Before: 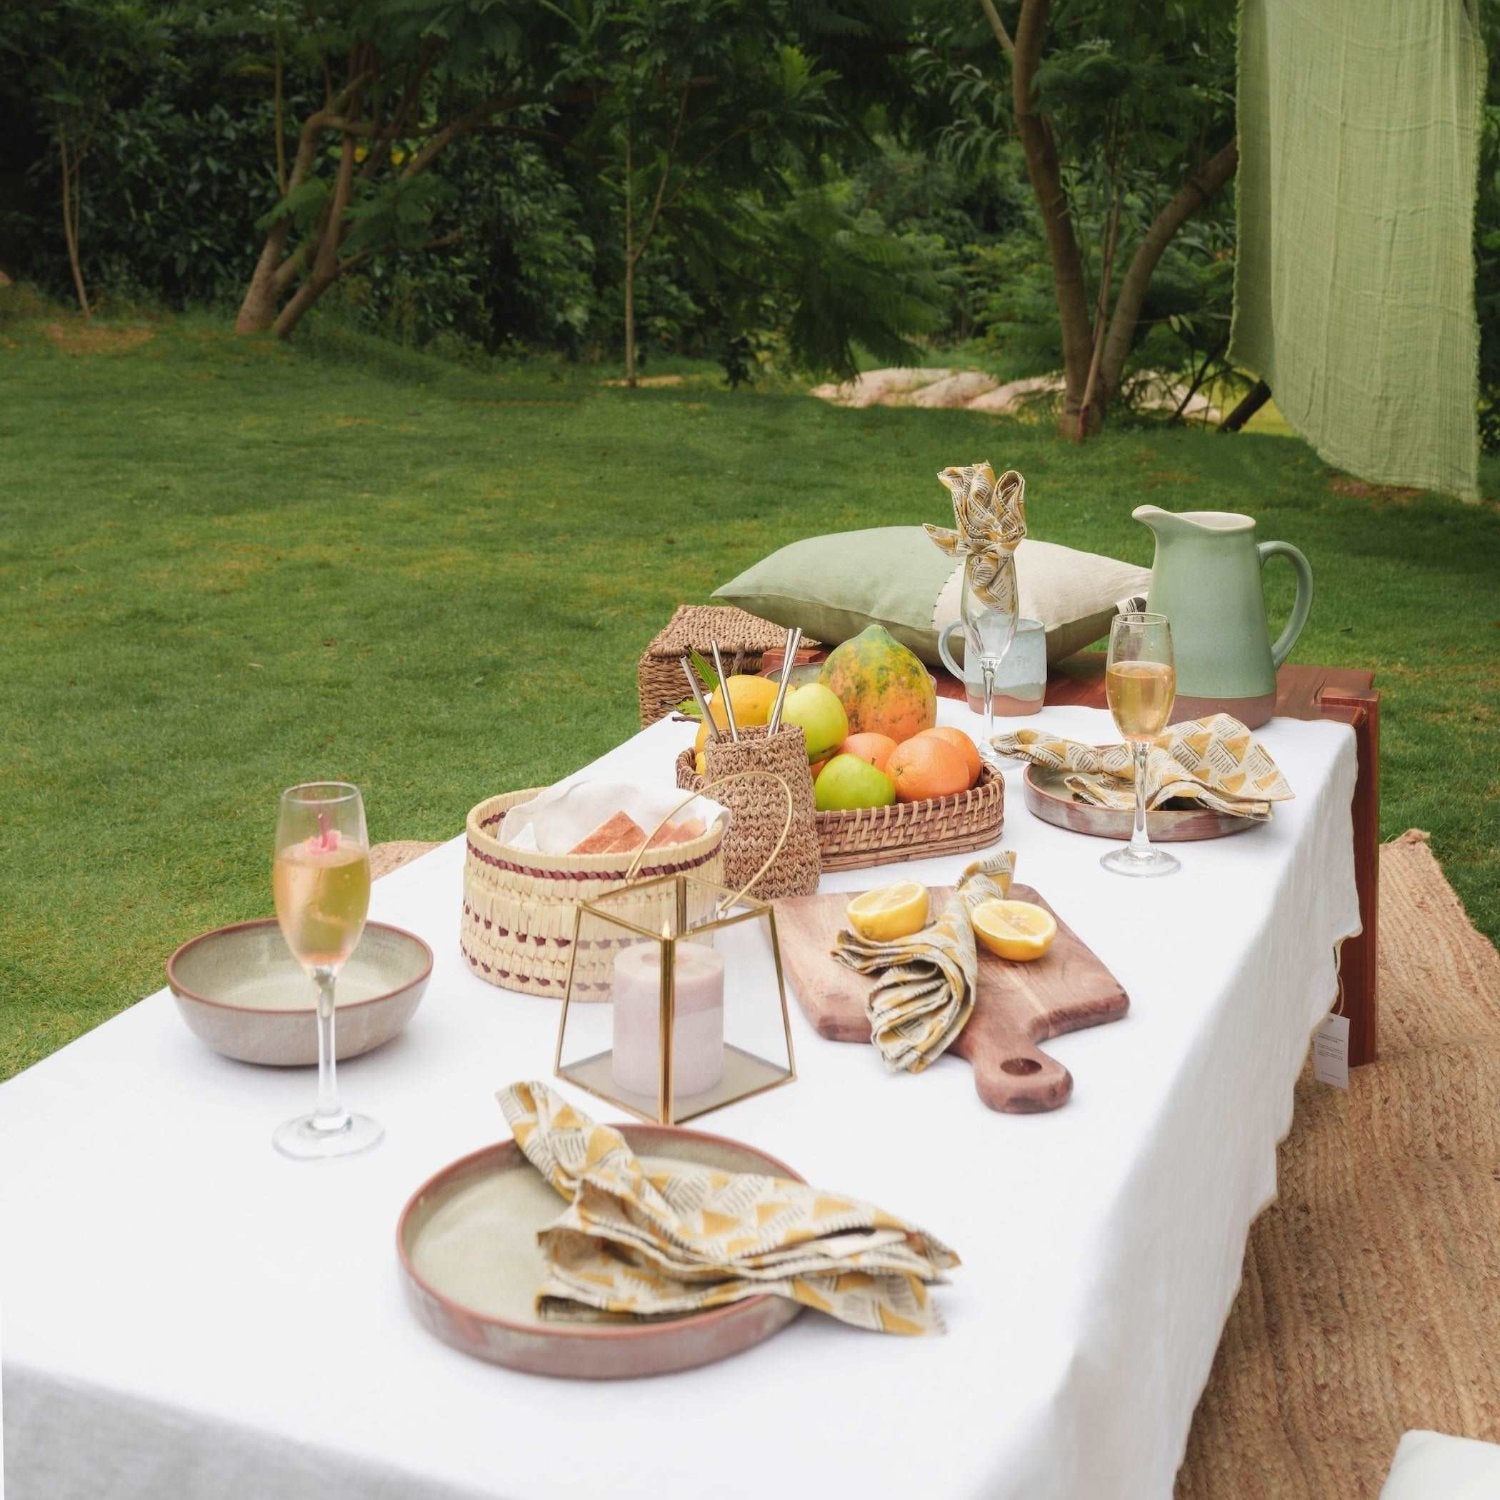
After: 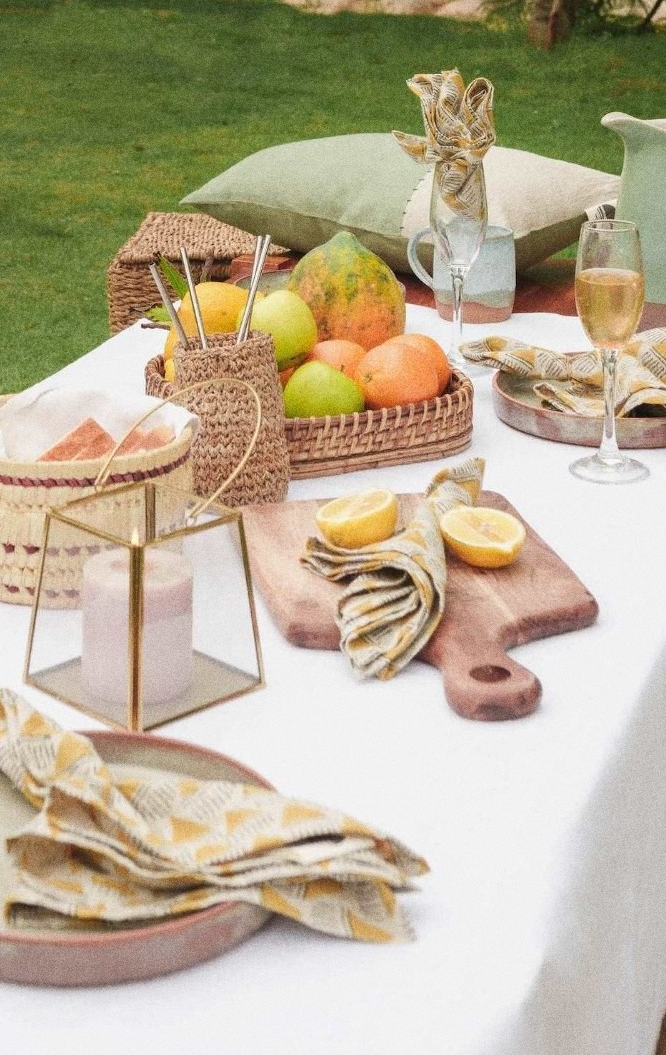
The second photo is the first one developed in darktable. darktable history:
crop: left 35.432%, top 26.233%, right 20.145%, bottom 3.432%
grain: coarseness 9.61 ISO, strength 35.62%
